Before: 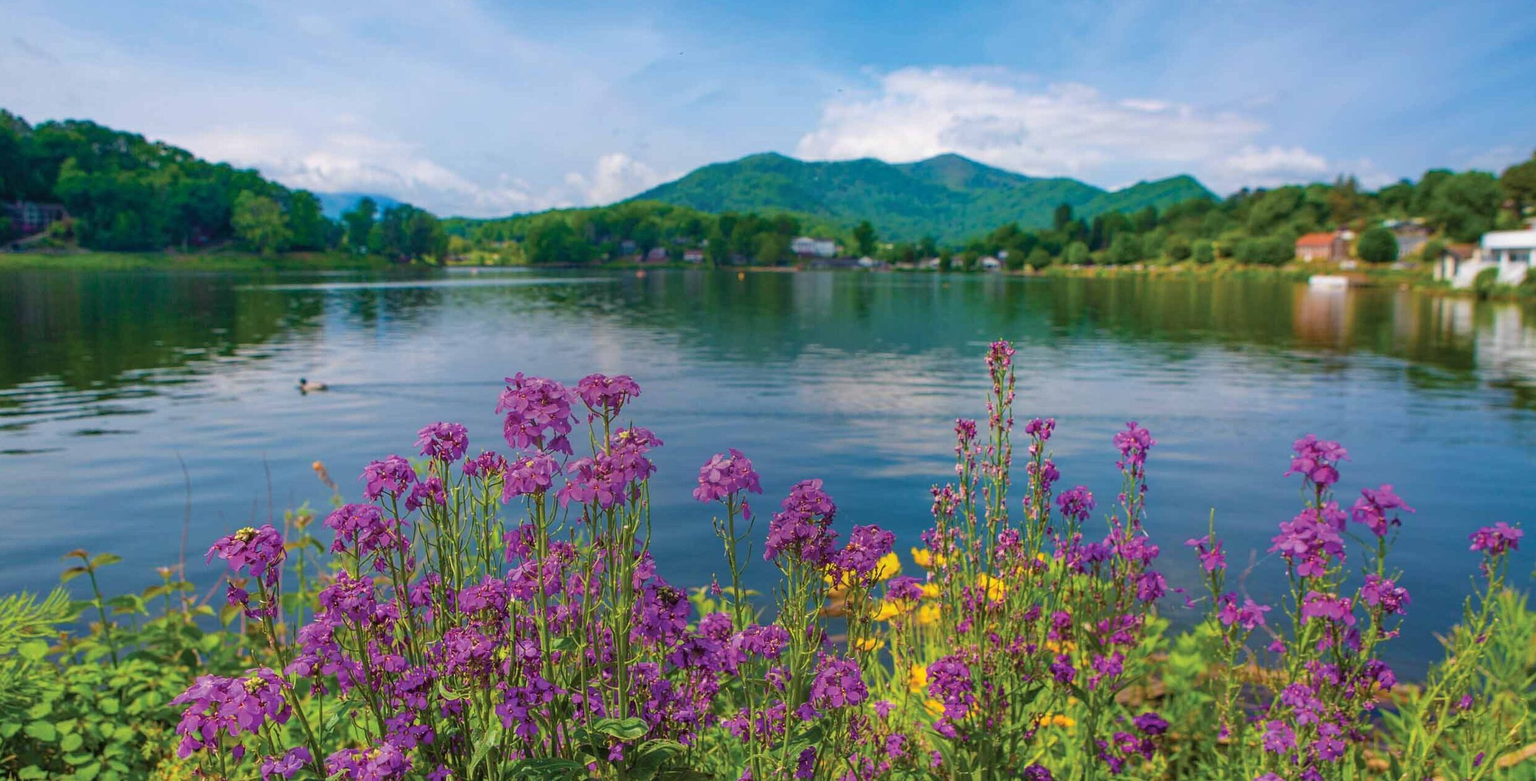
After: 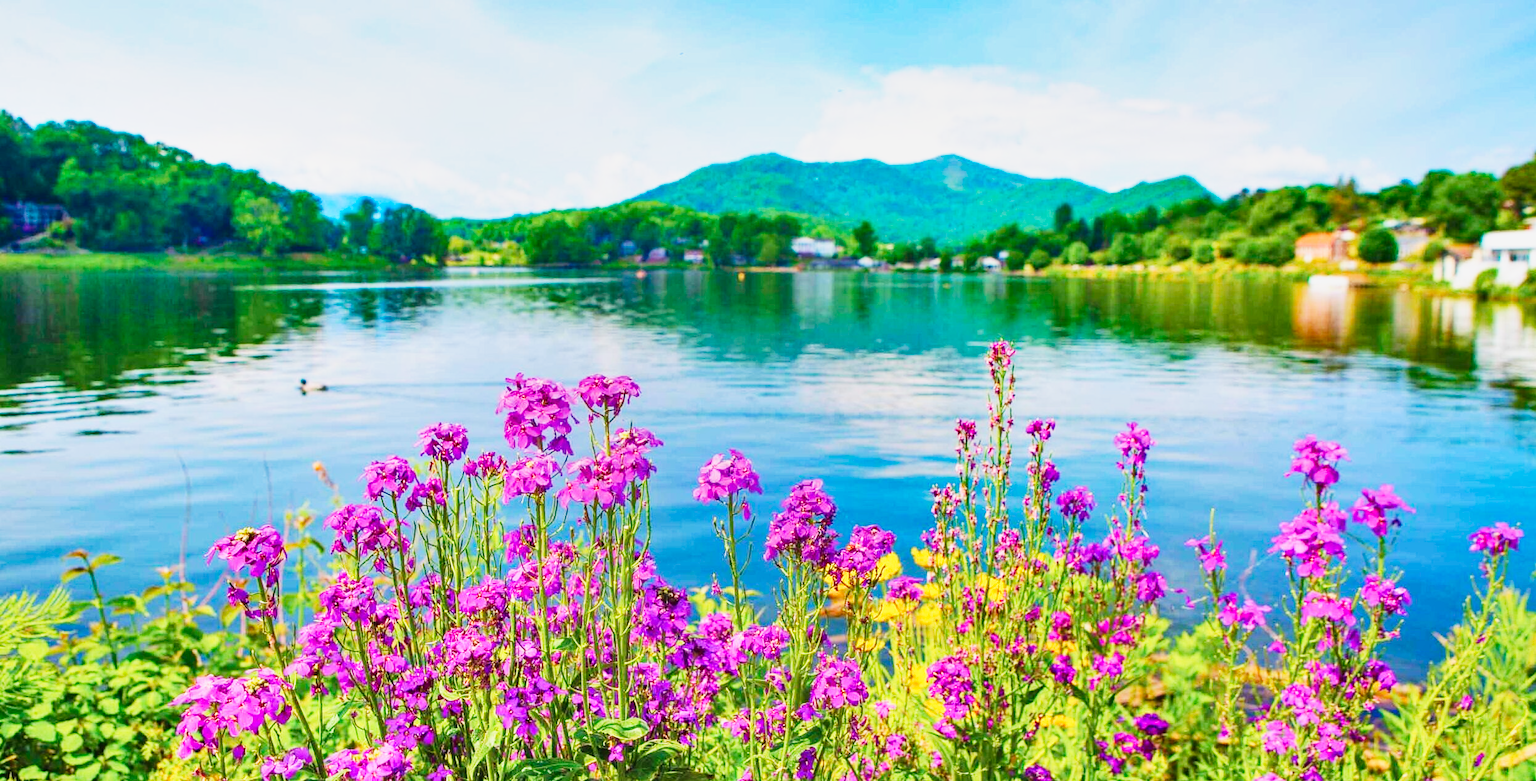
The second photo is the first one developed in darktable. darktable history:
tone curve: curves: ch0 [(0, 0.047) (0.199, 0.263) (0.47, 0.555) (0.805, 0.839) (1, 0.962)], color space Lab, linked channels, preserve colors none
base curve: curves: ch0 [(0, 0) (0.007, 0.004) (0.027, 0.03) (0.046, 0.07) (0.207, 0.54) (0.442, 0.872) (0.673, 0.972) (1, 1)], preserve colors none
shadows and highlights: shadows 12, white point adjustment 1.2, soften with gaussian
